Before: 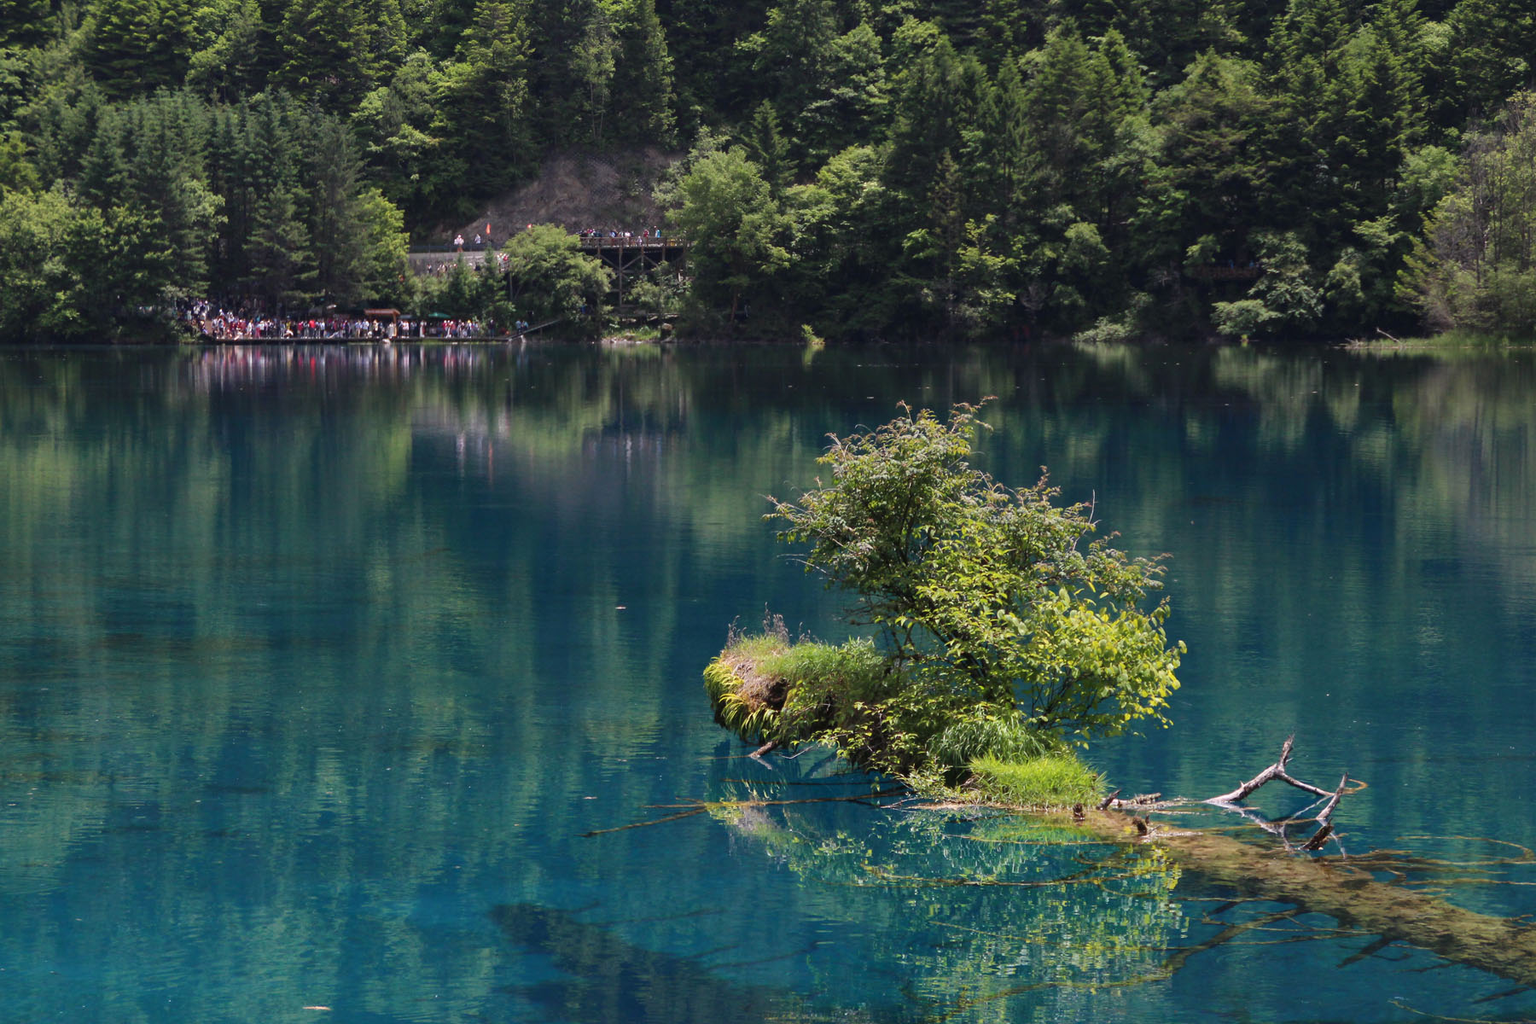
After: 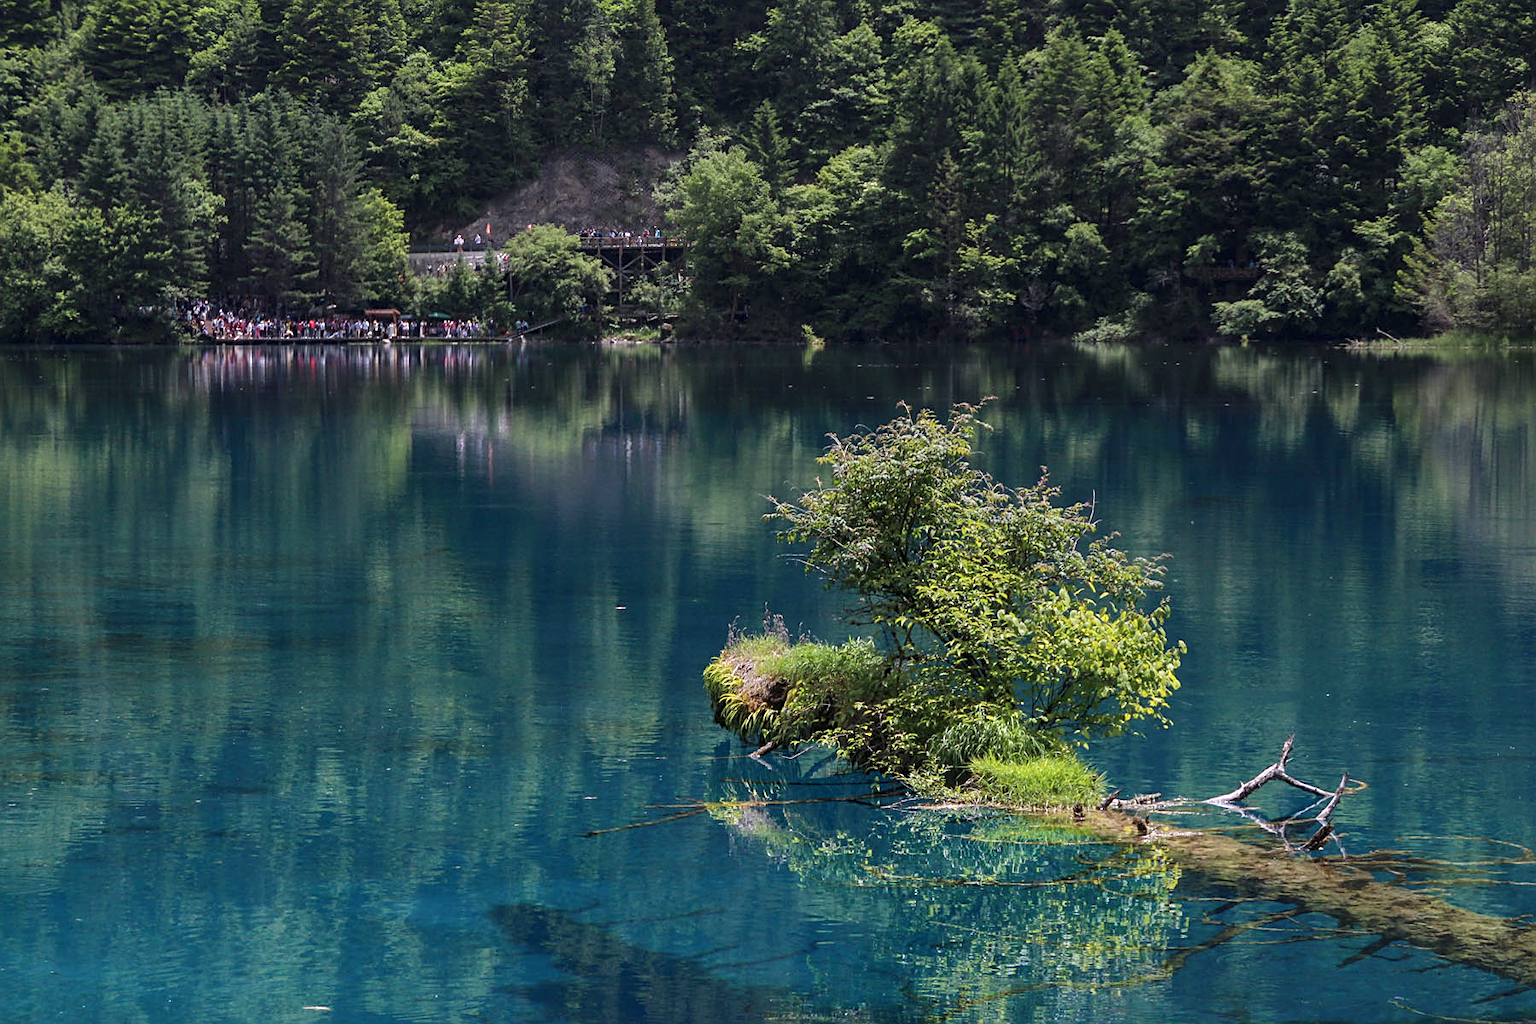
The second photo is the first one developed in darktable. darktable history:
white balance: red 0.967, blue 1.049
sharpen: on, module defaults
local contrast: on, module defaults
